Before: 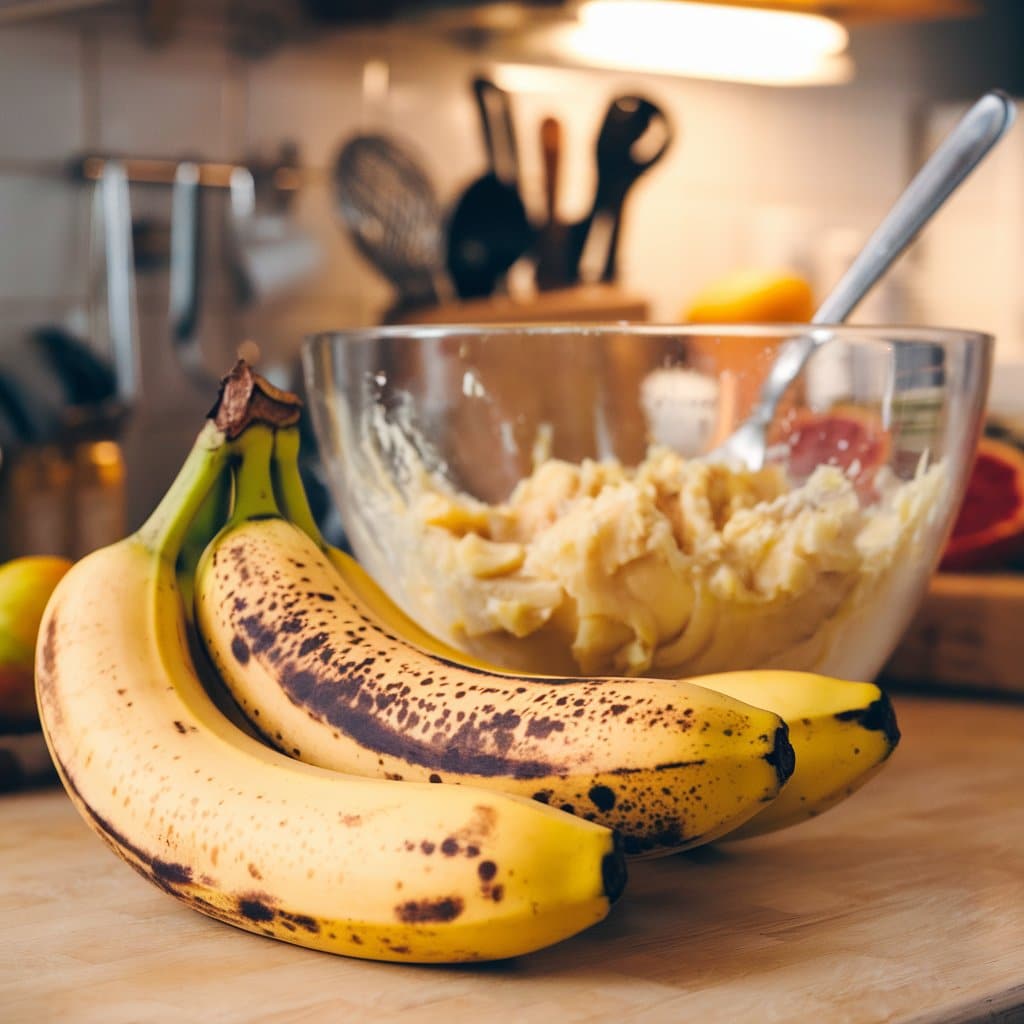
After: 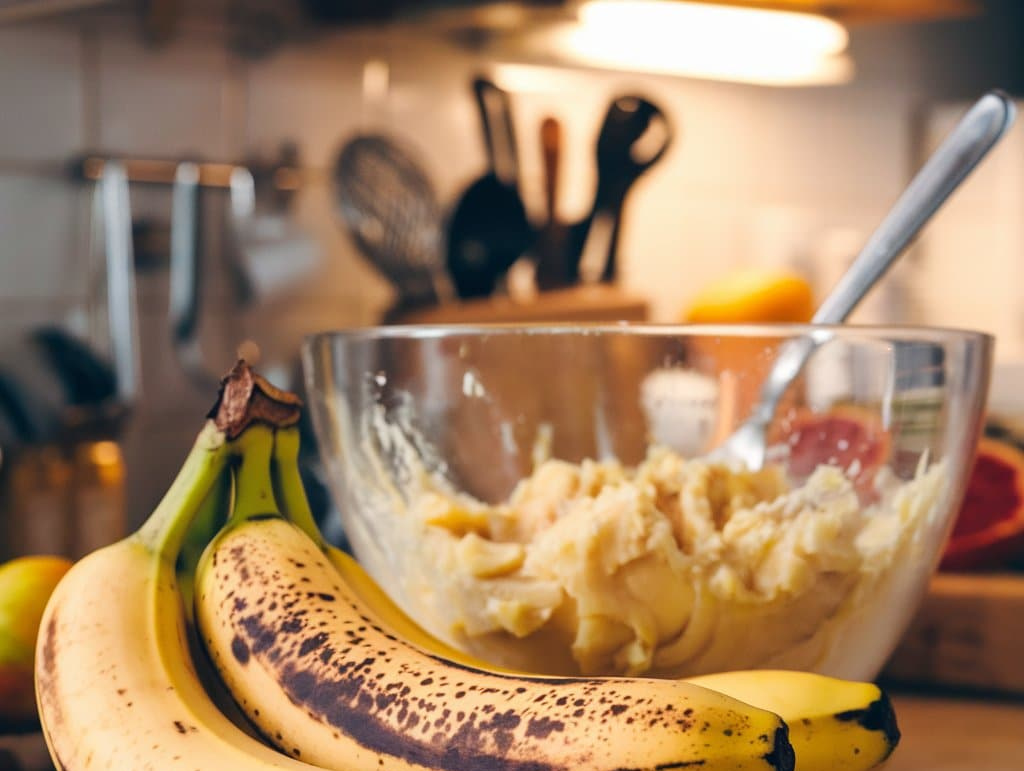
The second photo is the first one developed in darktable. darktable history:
crop: bottom 24.664%
